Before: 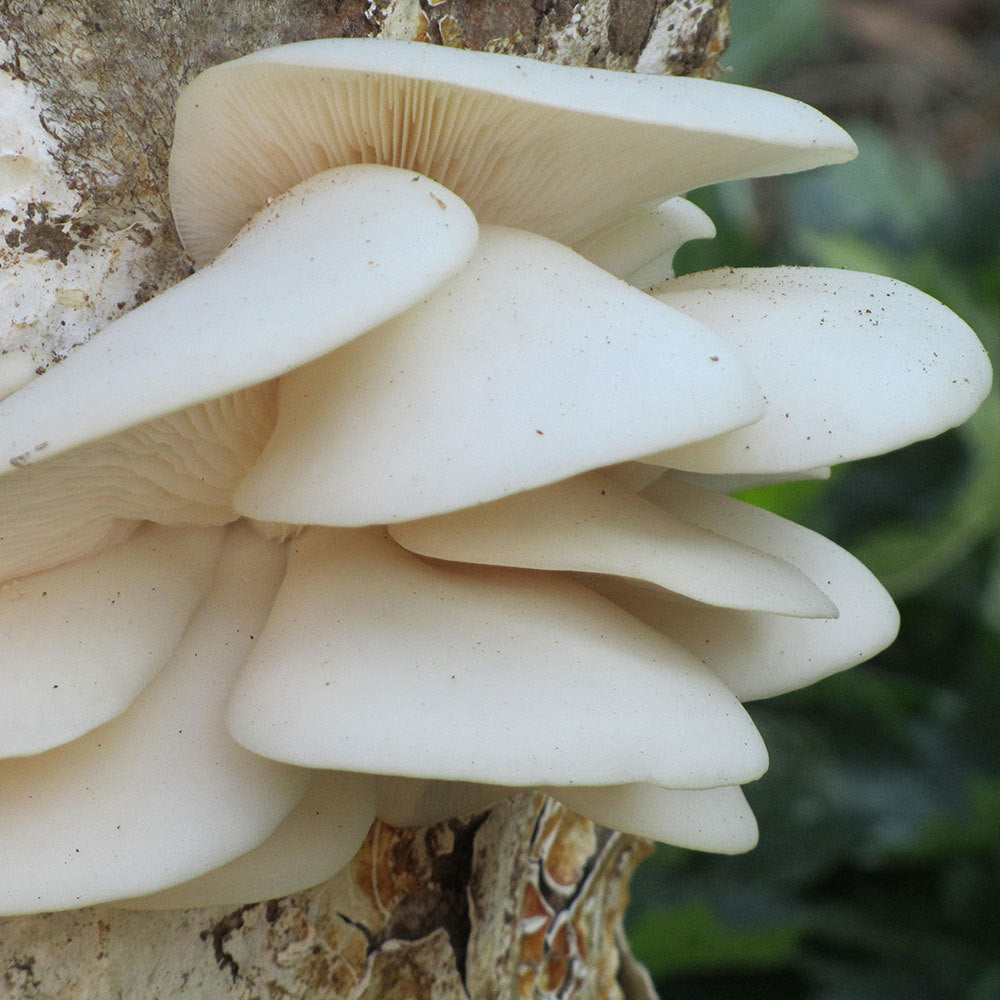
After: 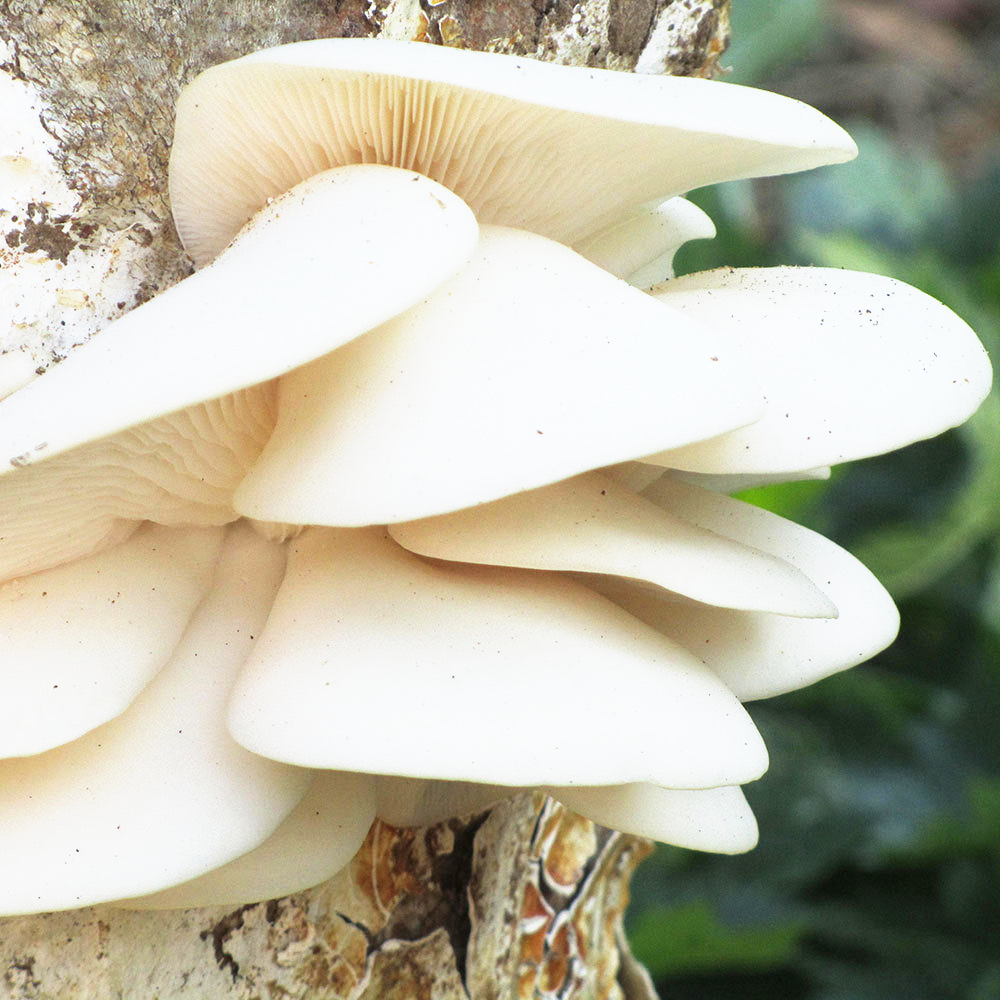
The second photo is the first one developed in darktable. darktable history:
exposure: exposure -0.04 EV, compensate highlight preservation false
base curve: curves: ch0 [(0, 0) (0.495, 0.917) (1, 1)], preserve colors none
